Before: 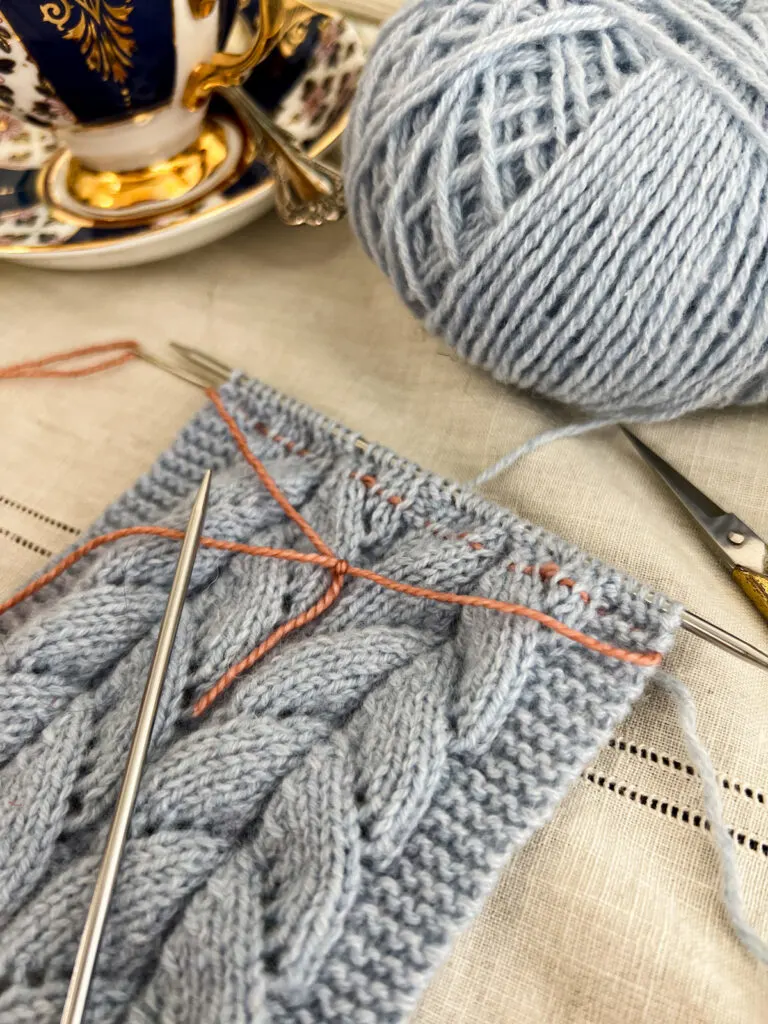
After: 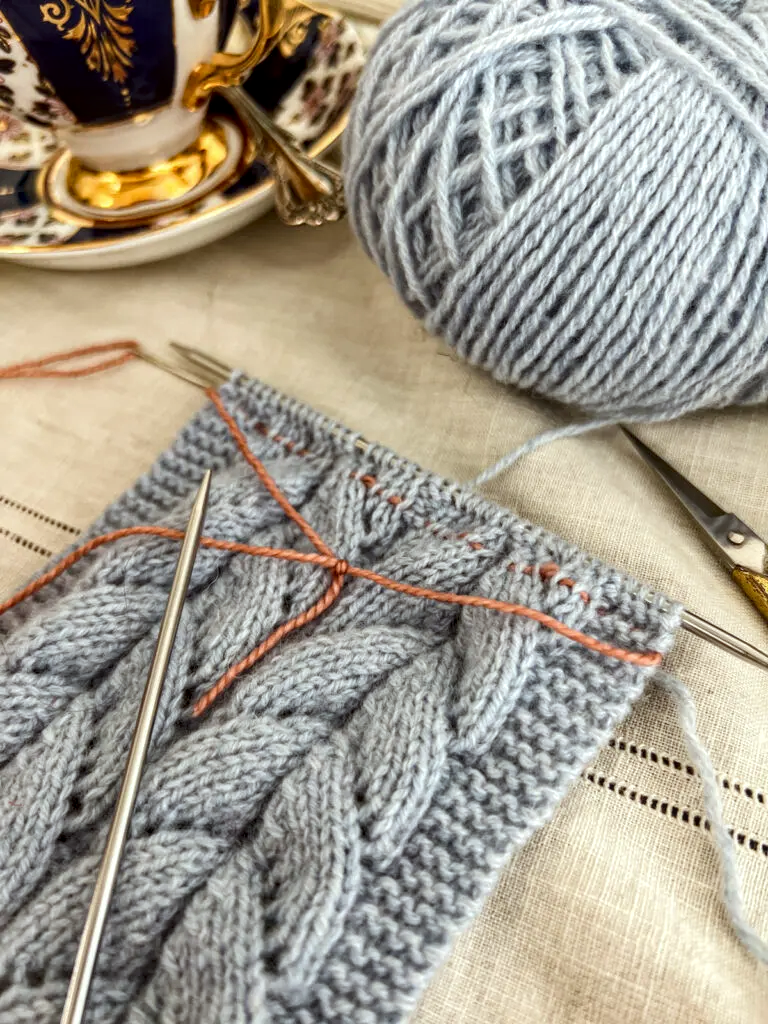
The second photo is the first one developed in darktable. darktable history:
local contrast: detail 130%
color correction: highlights a* -2.73, highlights b* -2.09, shadows a* 2.41, shadows b* 2.73
